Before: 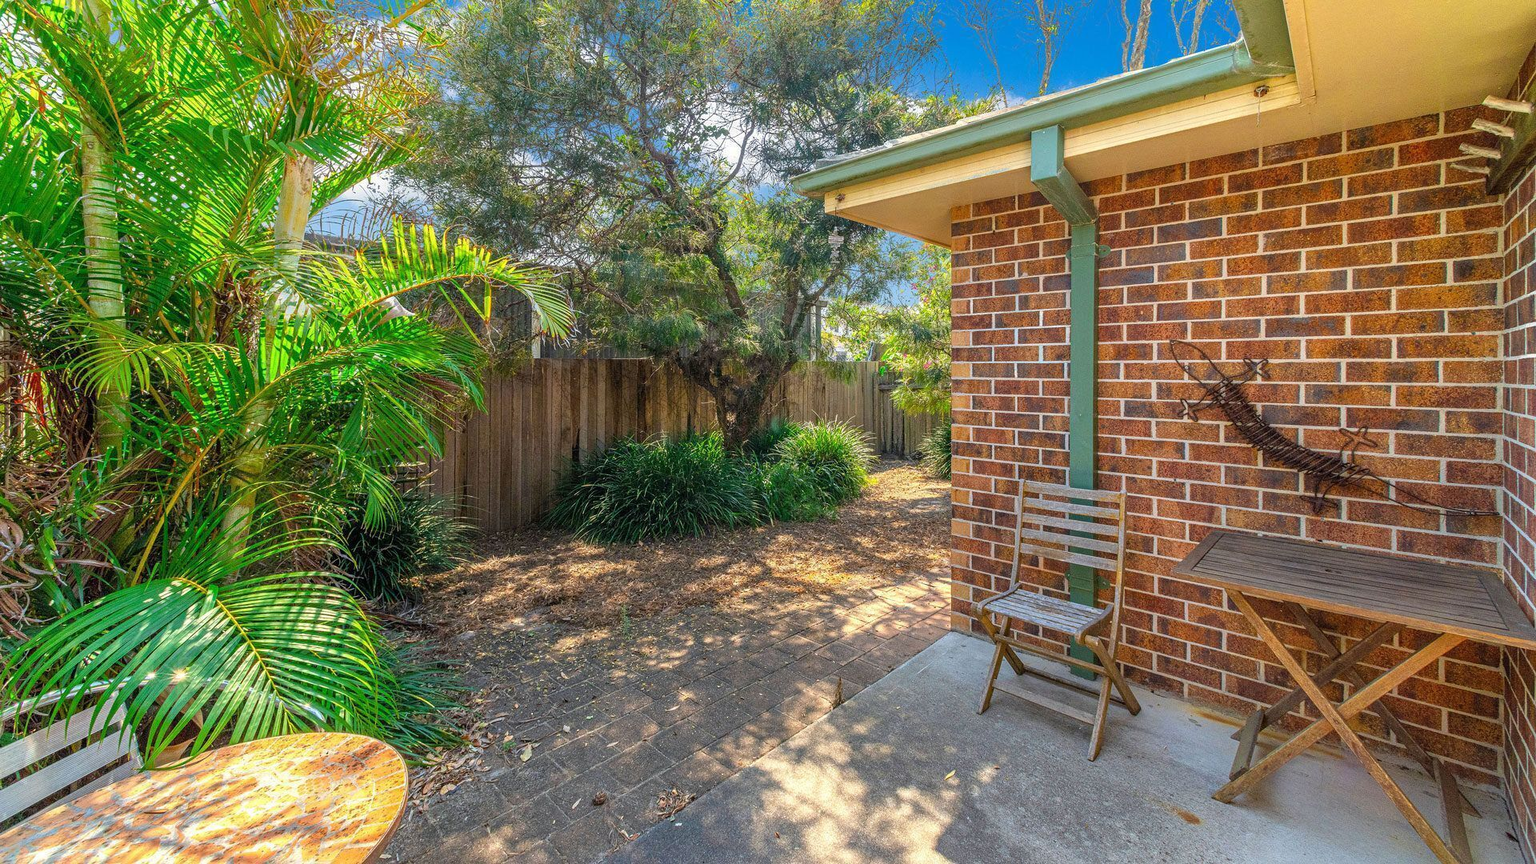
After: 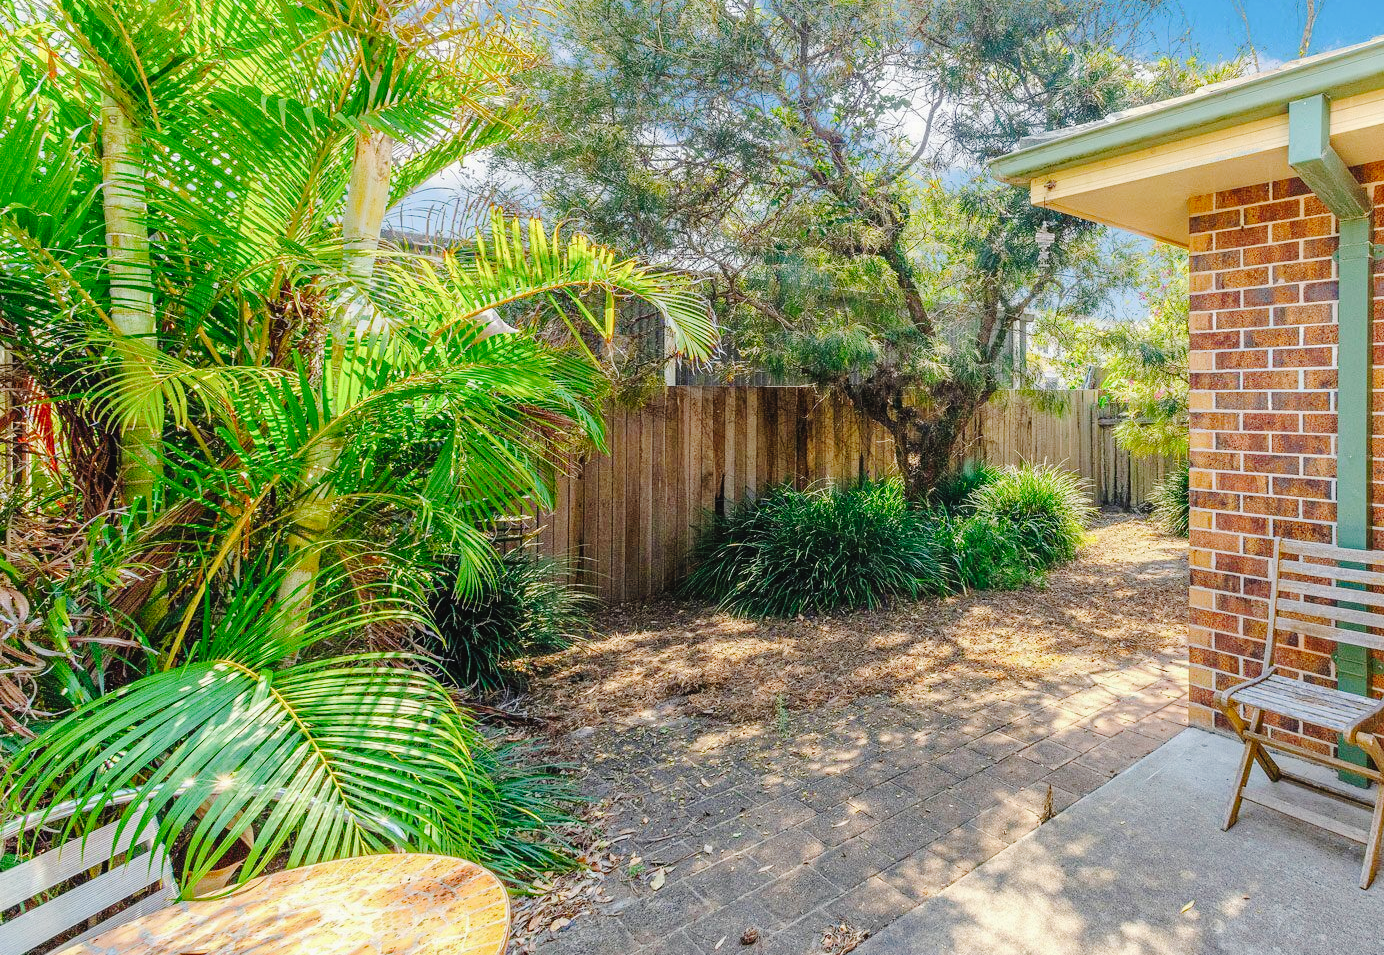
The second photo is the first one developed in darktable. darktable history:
tone curve: curves: ch0 [(0, 0.023) (0.132, 0.075) (0.241, 0.178) (0.487, 0.491) (0.782, 0.8) (1, 0.989)]; ch1 [(0, 0) (0.396, 0.369) (0.467, 0.454) (0.498, 0.5) (0.518, 0.517) (0.57, 0.586) (0.619, 0.663) (0.692, 0.744) (1, 1)]; ch2 [(0, 0) (0.427, 0.416) (0.483, 0.481) (0.503, 0.503) (0.526, 0.527) (0.563, 0.573) (0.632, 0.667) (0.705, 0.737) (0.985, 0.966)], preserve colors none
base curve: curves: ch0 [(0, 0) (0.158, 0.273) (0.879, 0.895) (1, 1)], preserve colors none
exposure: compensate highlight preservation false
crop: top 5.763%, right 27.882%, bottom 5.782%
